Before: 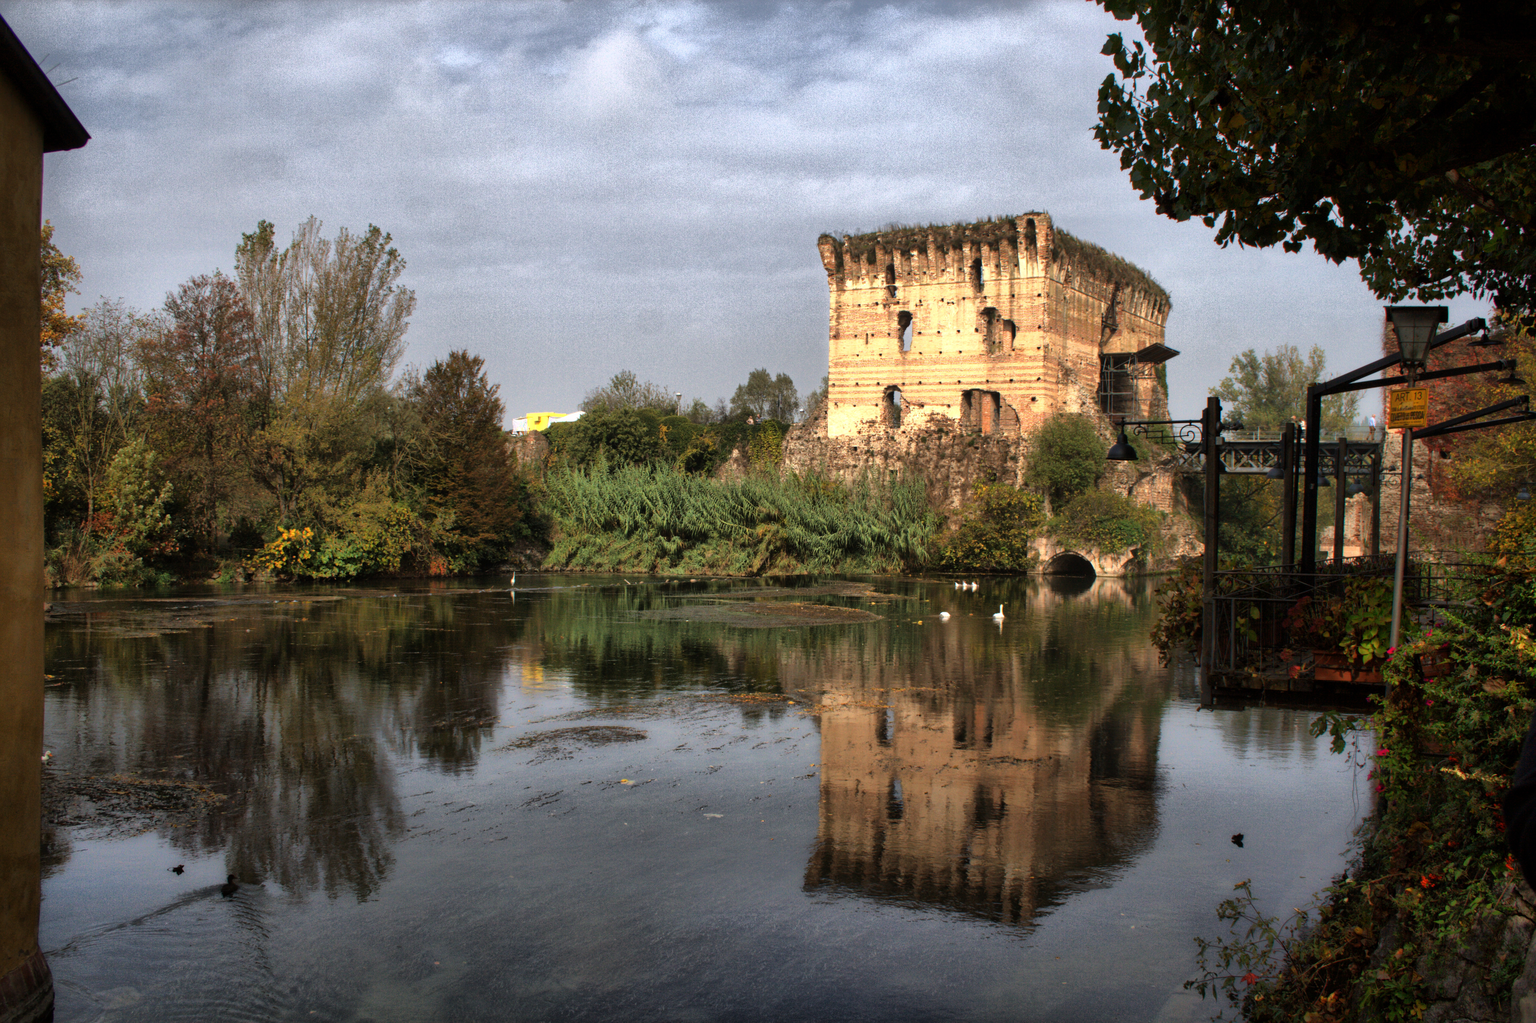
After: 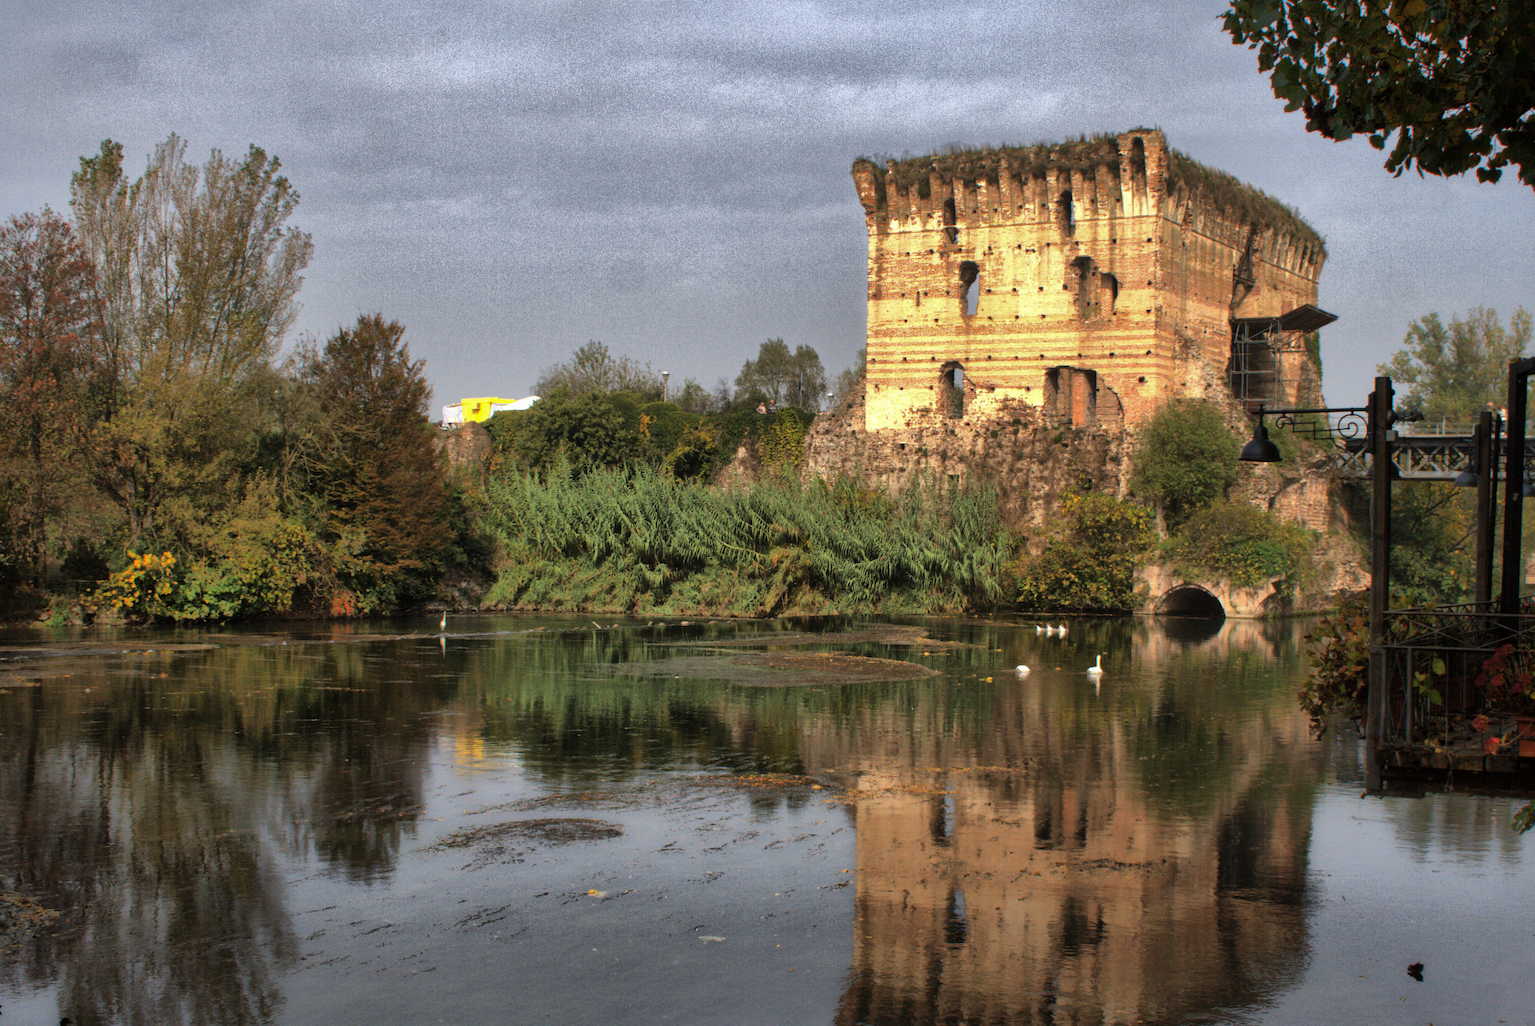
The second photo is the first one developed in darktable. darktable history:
crop and rotate: left 11.928%, top 11.395%, right 13.521%, bottom 13.811%
shadows and highlights: shadows 39.98, highlights -59.89
